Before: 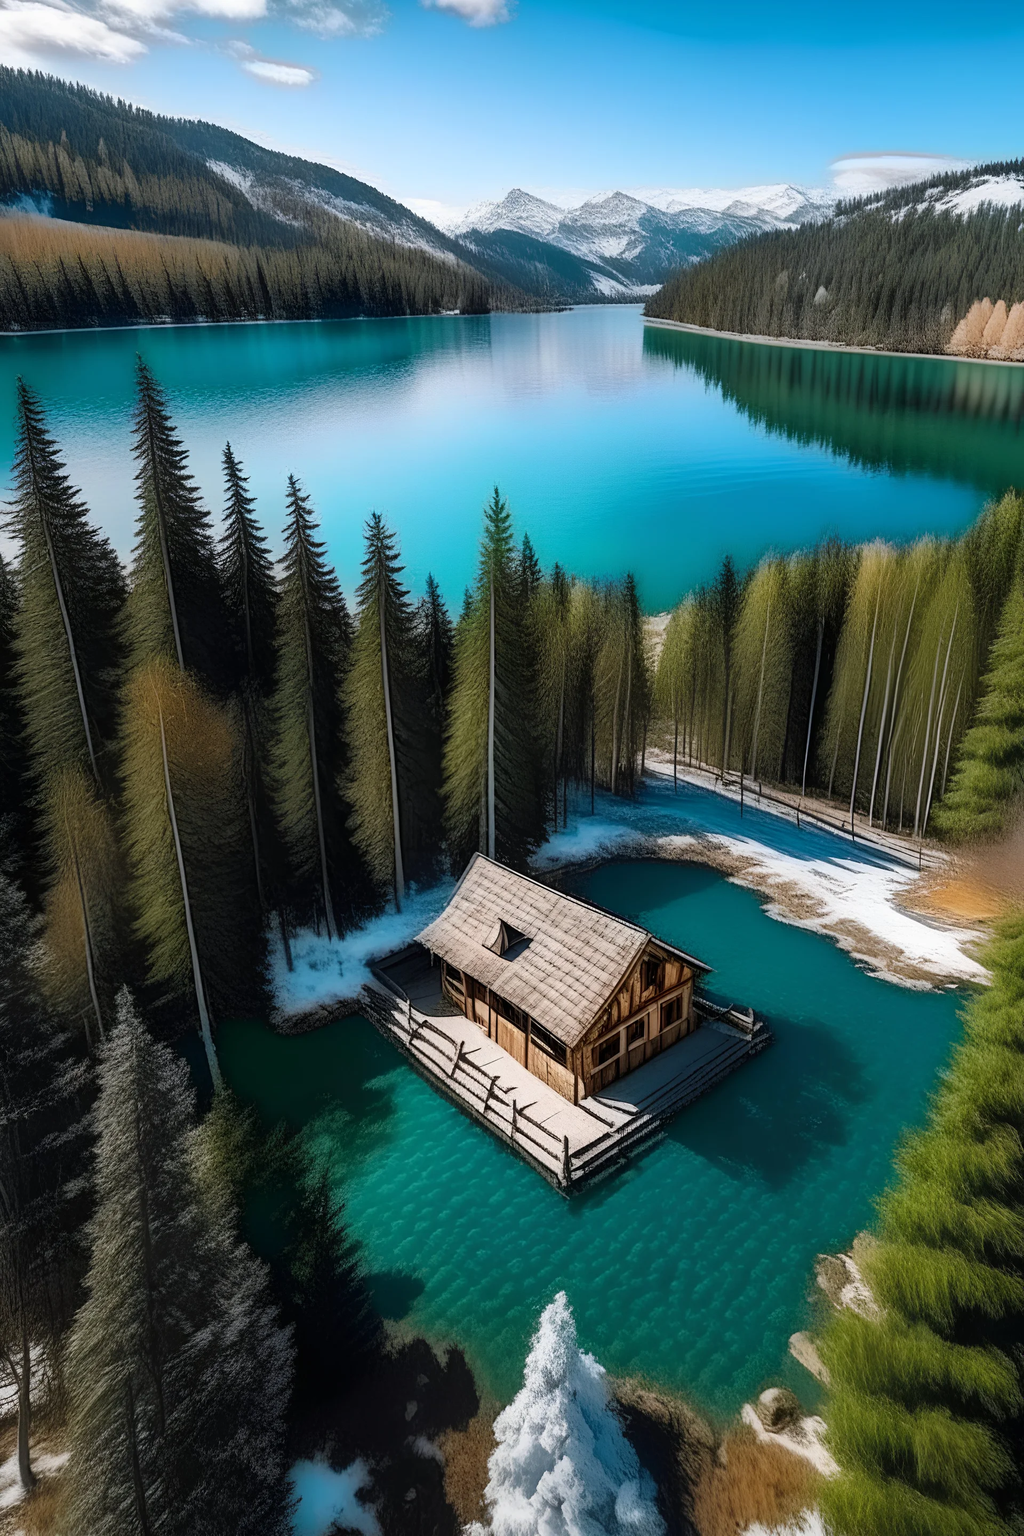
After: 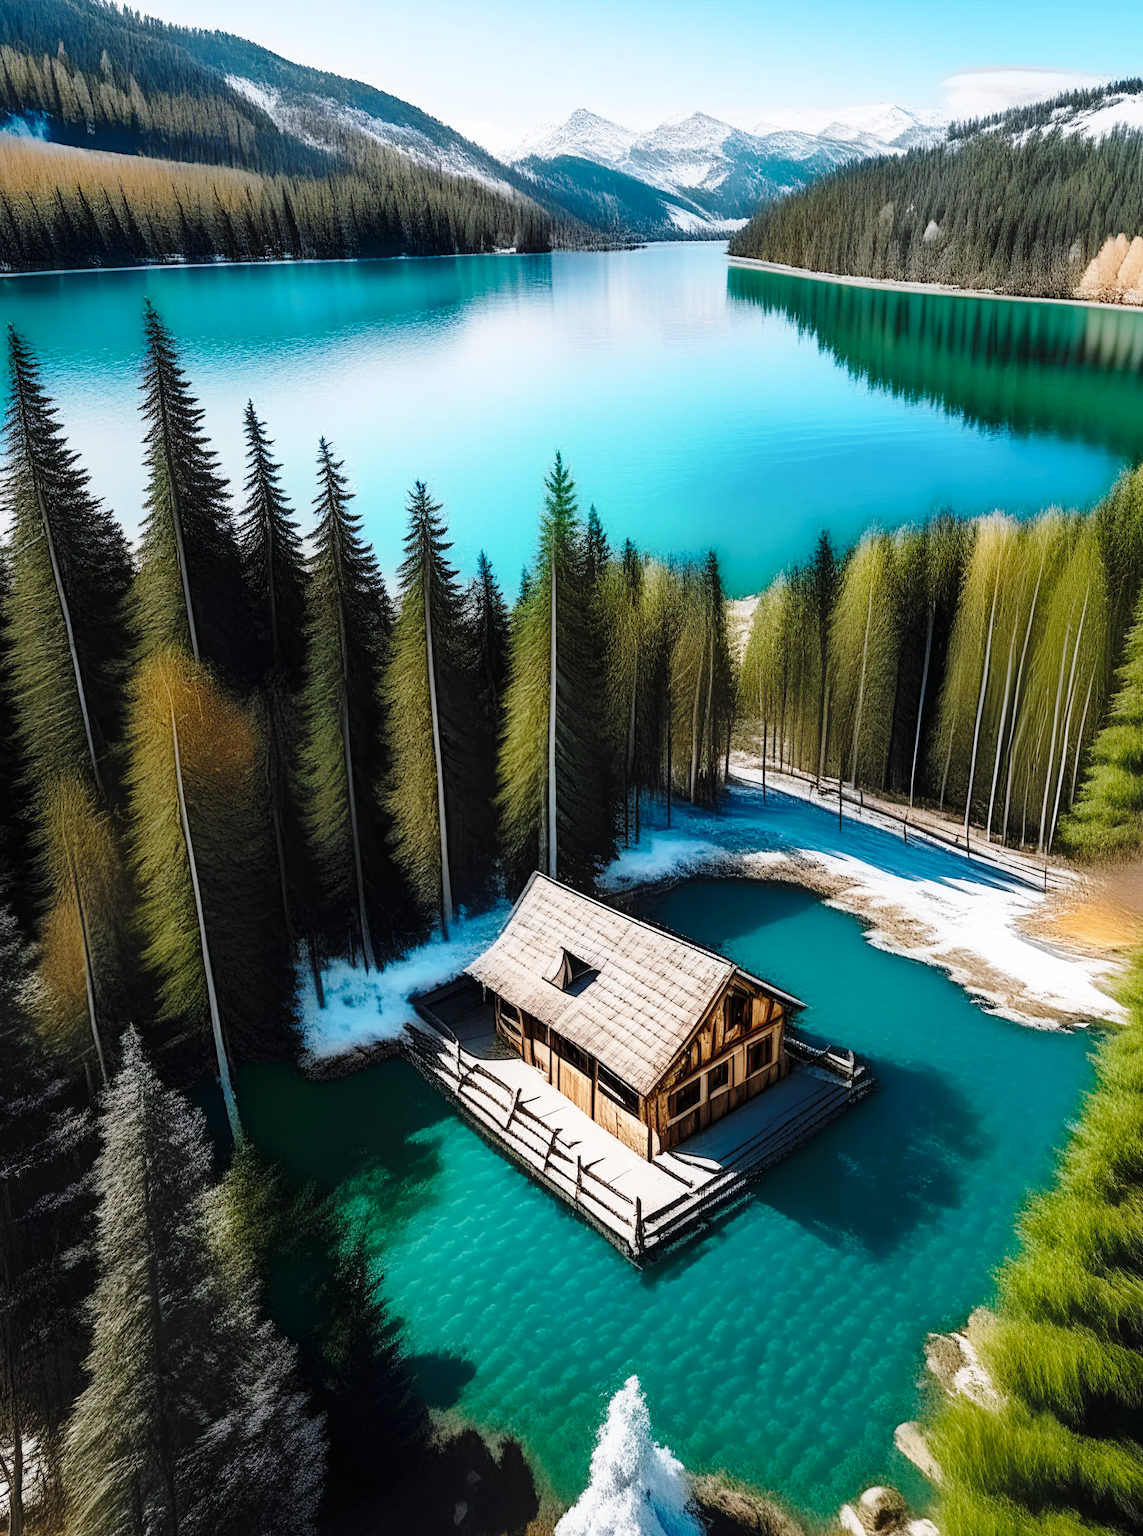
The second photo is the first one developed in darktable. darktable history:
crop: left 1.048%, top 6.147%, right 1.752%, bottom 6.835%
base curve: curves: ch0 [(0, 0) (0.028, 0.03) (0.121, 0.232) (0.46, 0.748) (0.859, 0.968) (1, 1)], preserve colors none
